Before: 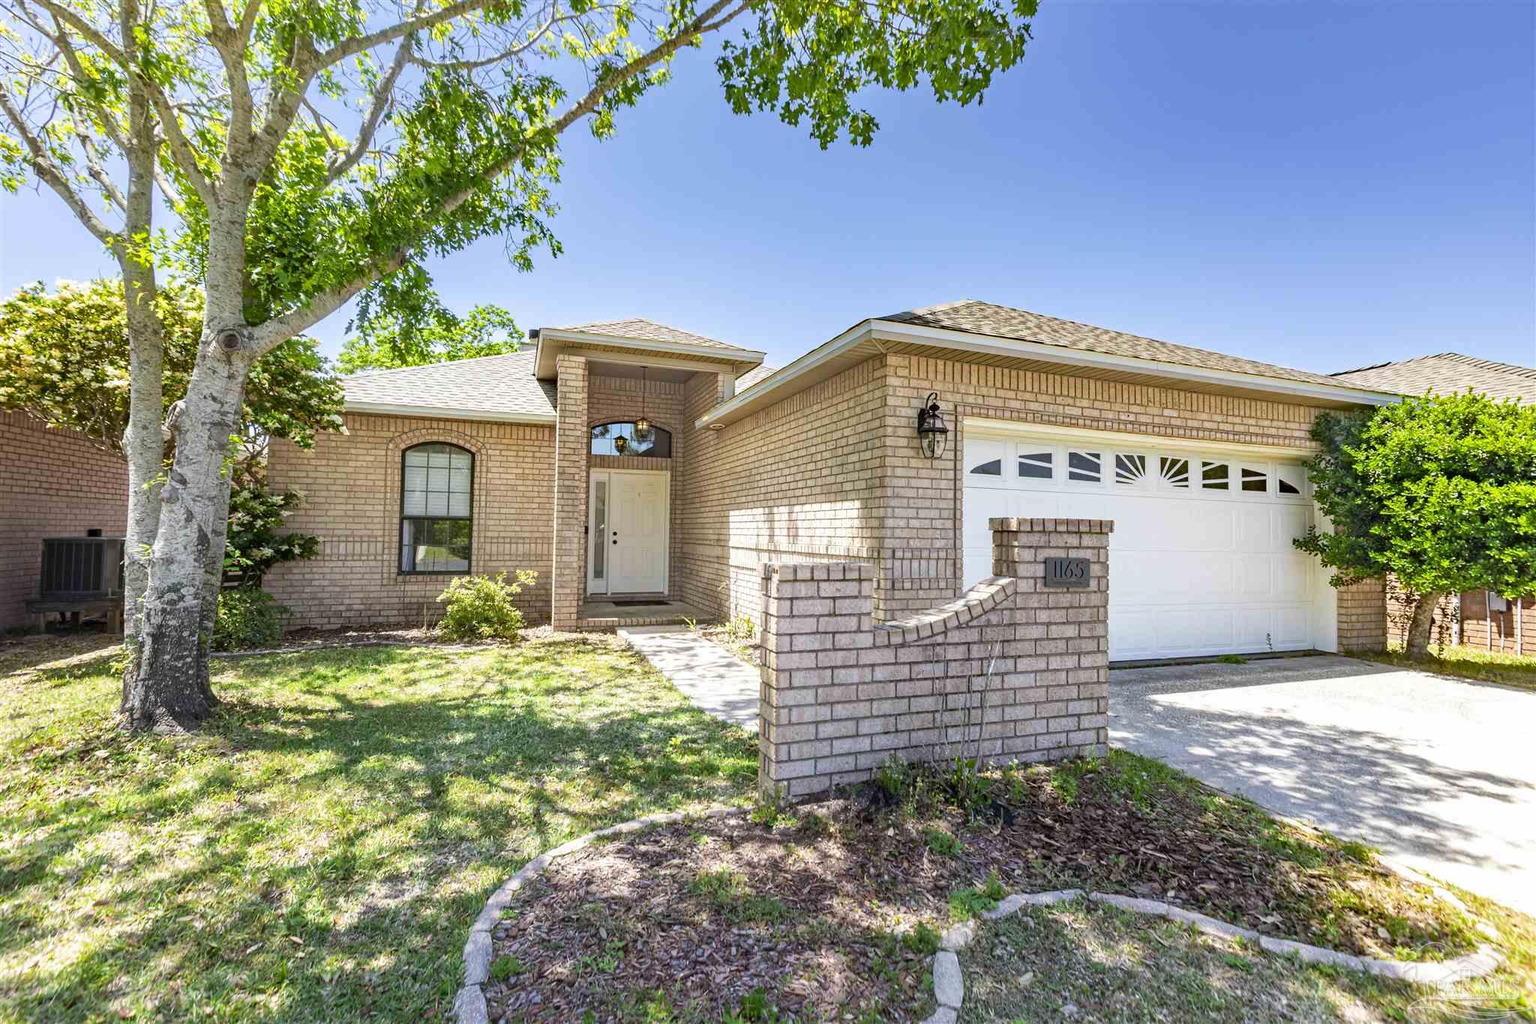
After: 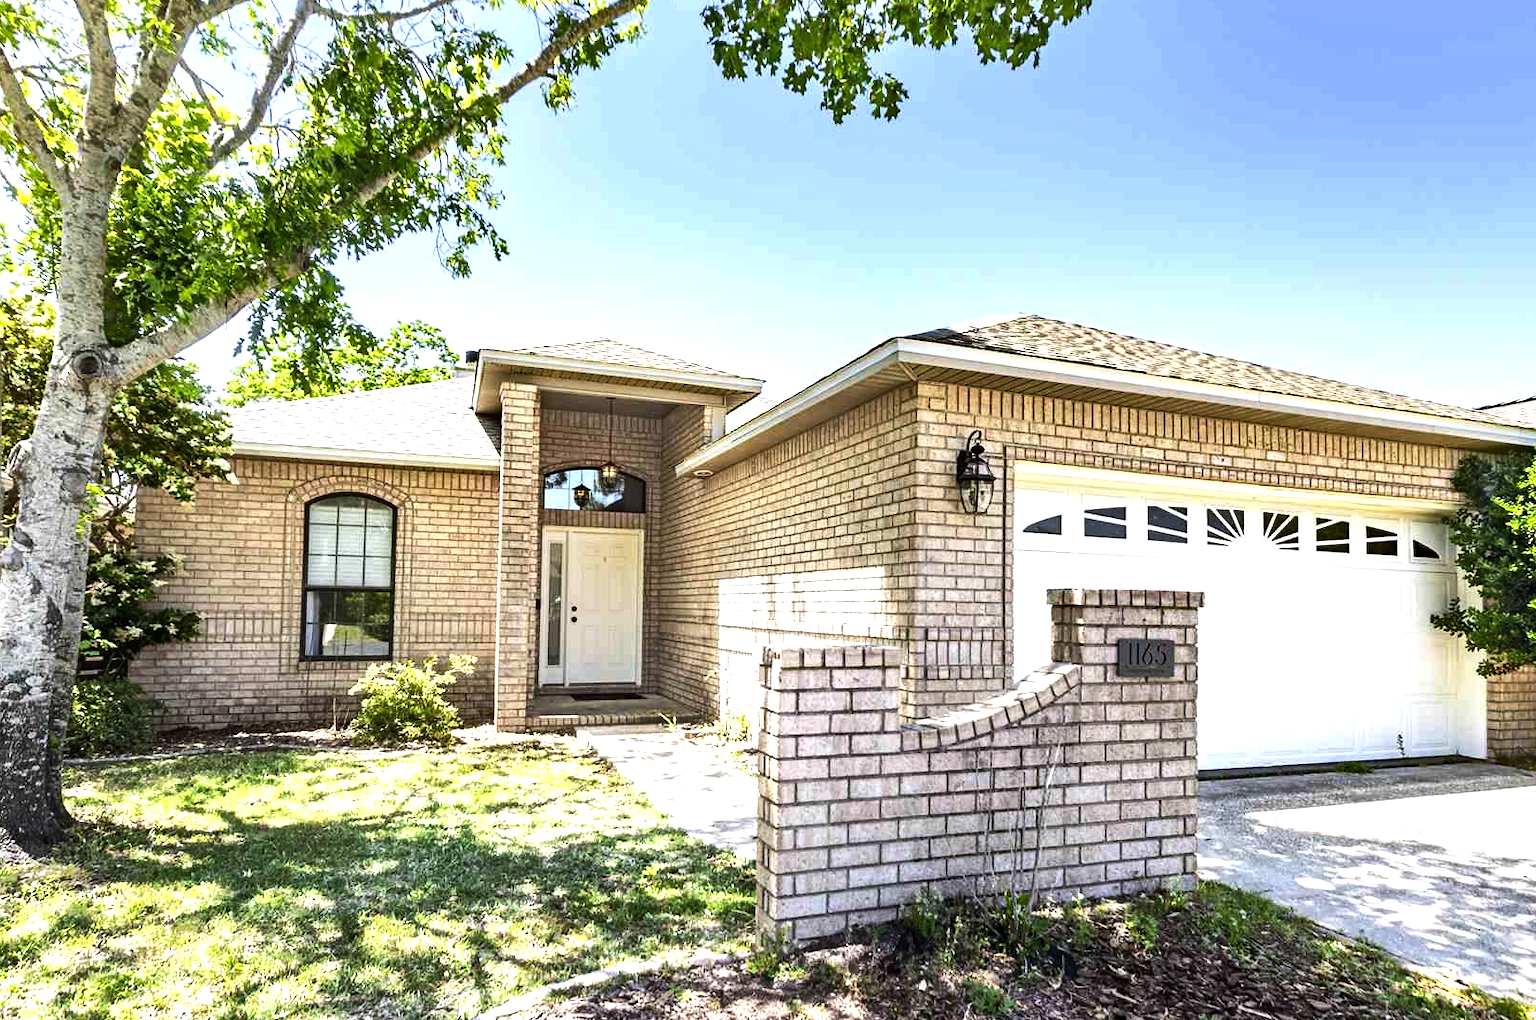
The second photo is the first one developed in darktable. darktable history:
crop and rotate: left 10.487%, top 5.104%, right 10.326%, bottom 15.992%
shadows and highlights: shadows 36.41, highlights -28.18, soften with gaussian
tone equalizer: -8 EV -1.12 EV, -7 EV -1.04 EV, -6 EV -0.859 EV, -5 EV -0.541 EV, -3 EV 0.579 EV, -2 EV 0.849 EV, -1 EV 0.987 EV, +0 EV 1.08 EV, edges refinement/feathering 500, mask exposure compensation -1.57 EV, preserve details no
